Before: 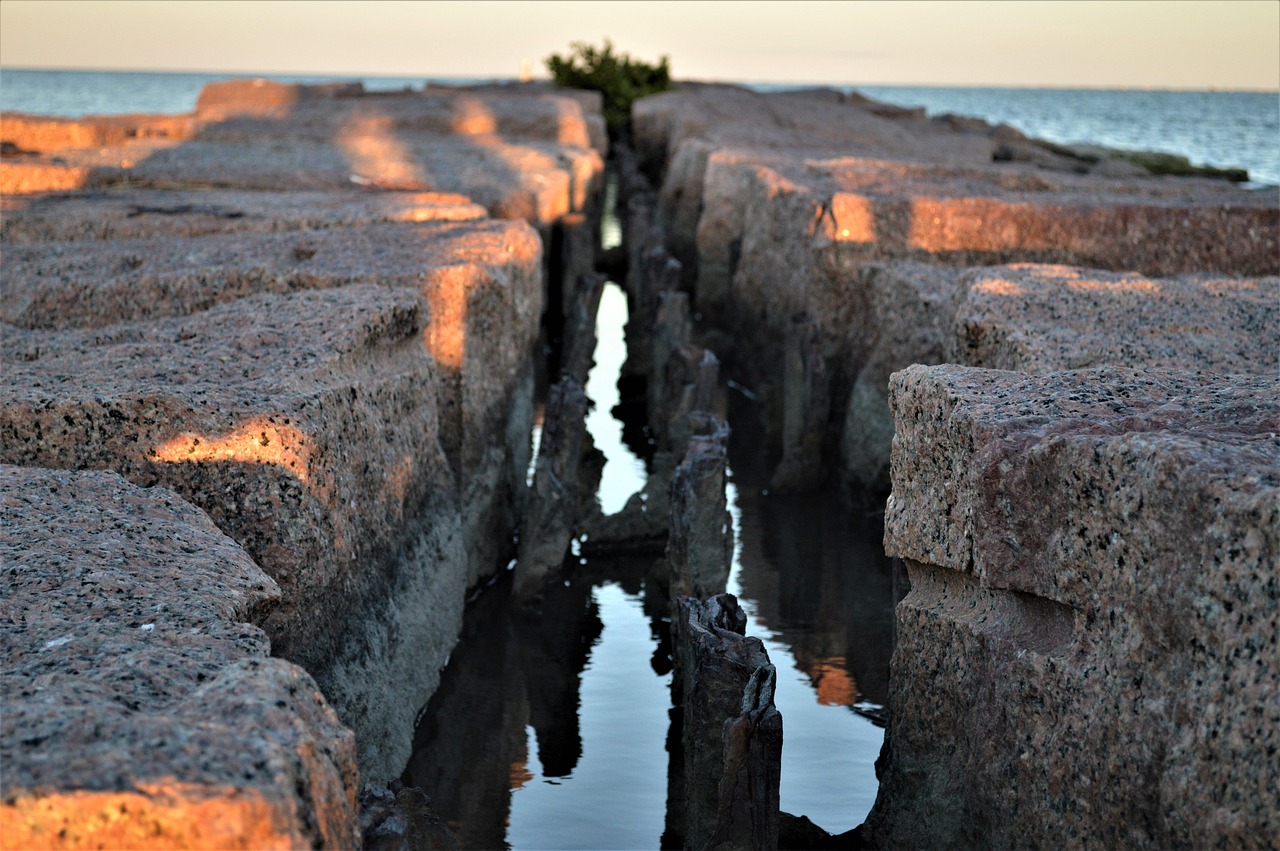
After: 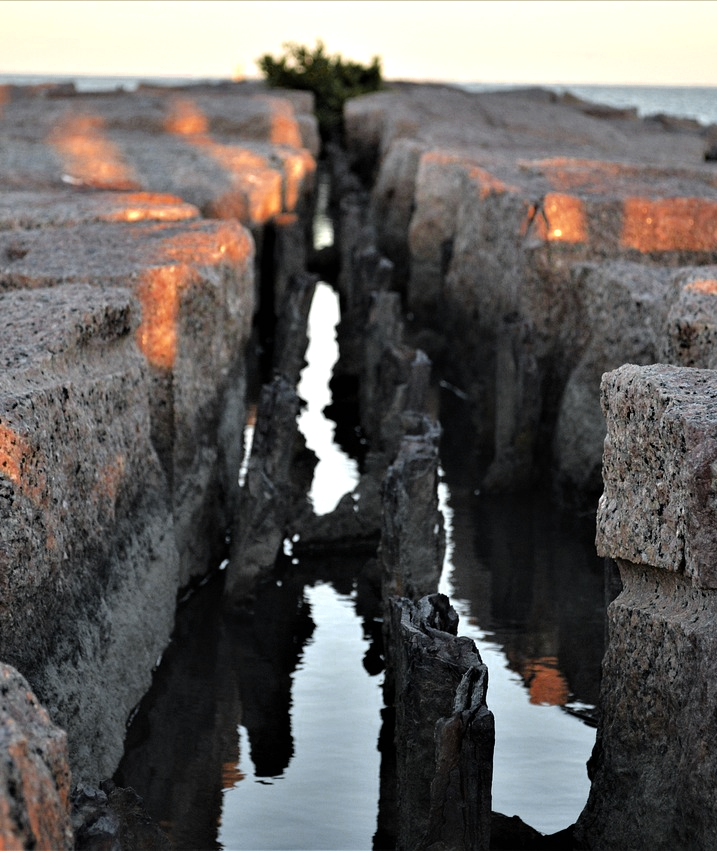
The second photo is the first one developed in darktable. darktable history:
color zones: curves: ch0 [(0.035, 0.242) (0.25, 0.5) (0.384, 0.214) (0.488, 0.255) (0.75, 0.5)]; ch1 [(0.063, 0.379) (0.25, 0.5) (0.354, 0.201) (0.489, 0.085) (0.729, 0.271)]; ch2 [(0.25, 0.5) (0.38, 0.517) (0.442, 0.51) (0.735, 0.456)]
crop and rotate: left 22.526%, right 21.391%
tone equalizer: -8 EV -0.417 EV, -7 EV -0.4 EV, -6 EV -0.316 EV, -5 EV -0.236 EV, -3 EV 0.219 EV, -2 EV 0.356 EV, -1 EV 0.411 EV, +0 EV 0.426 EV
